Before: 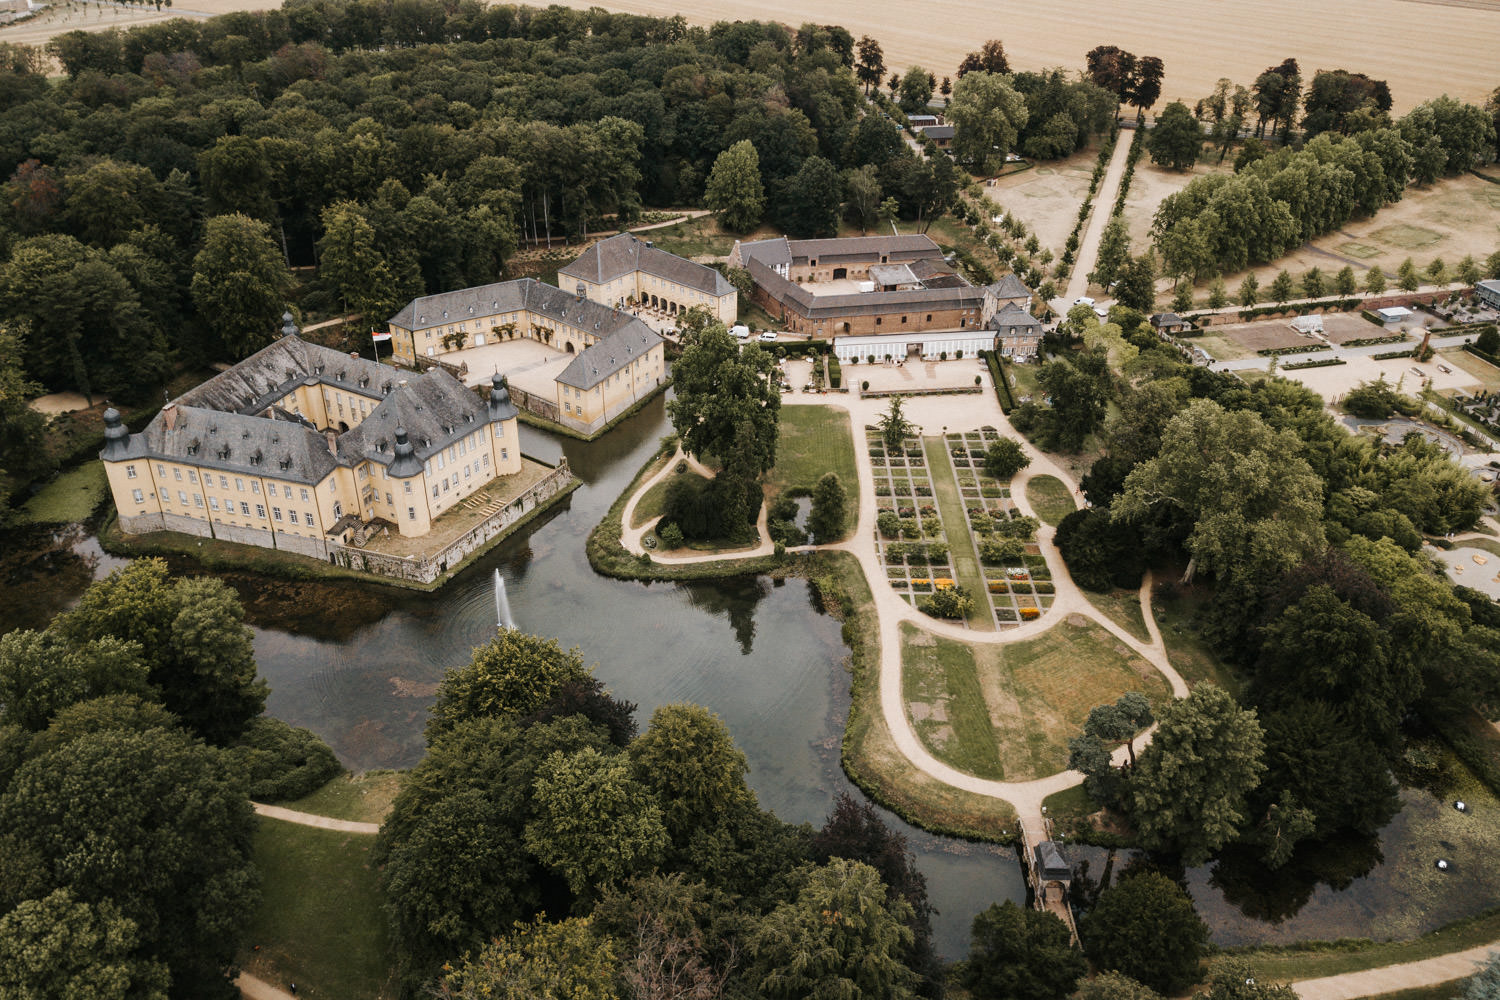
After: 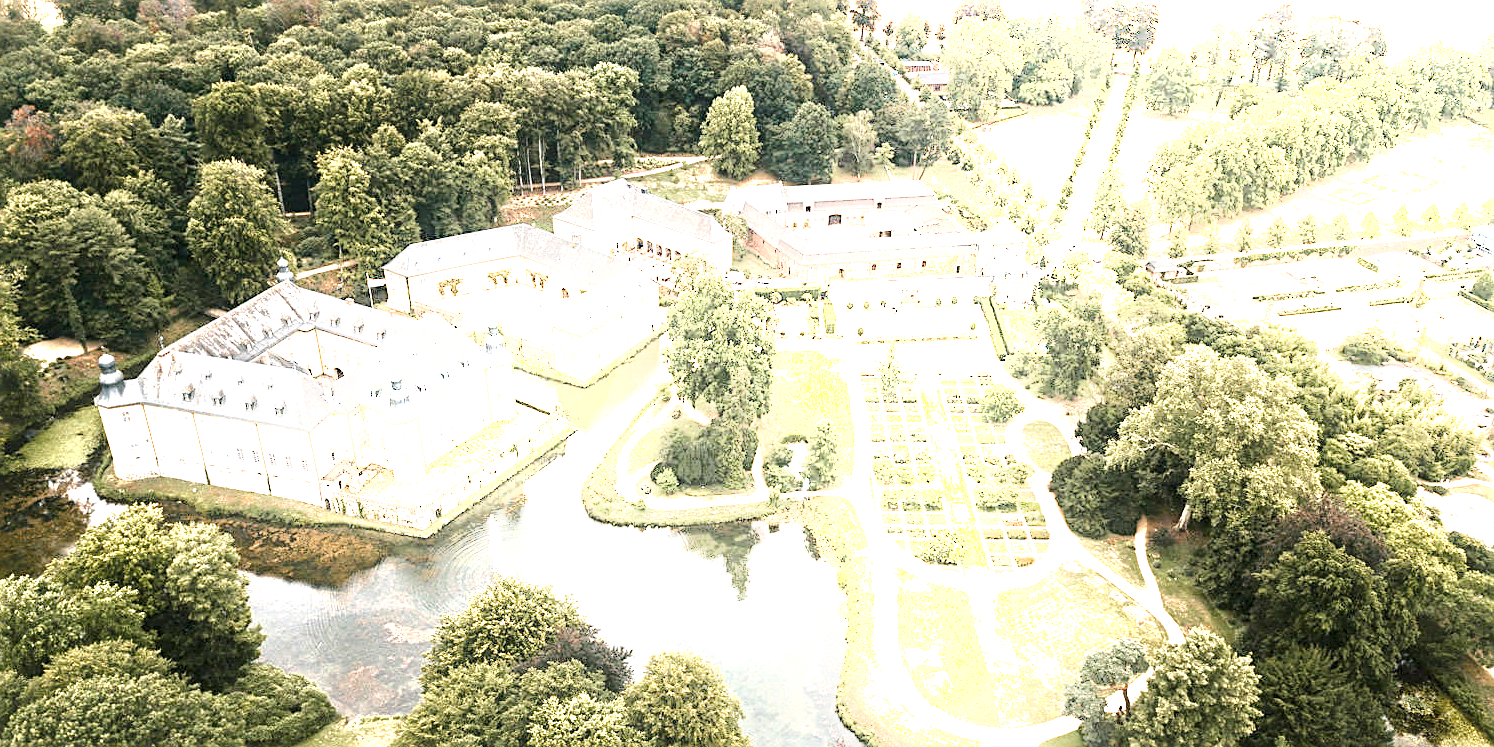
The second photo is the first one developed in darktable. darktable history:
color balance rgb: perceptual saturation grading › global saturation 20%, perceptual saturation grading › highlights -50%, perceptual saturation grading › shadows 30%, perceptual brilliance grading › global brilliance 10%, perceptual brilliance grading › shadows 15%
shadows and highlights: shadows -40.15, highlights 62.88, soften with gaussian
local contrast: mode bilateral grid, contrast 20, coarseness 50, detail 171%, midtone range 0.2
sharpen: on, module defaults
exposure: black level correction 0, exposure 1.45 EV, compensate exposure bias true, compensate highlight preservation false
crop: left 0.387%, top 5.469%, bottom 19.809%
rotate and perspective: automatic cropping off
